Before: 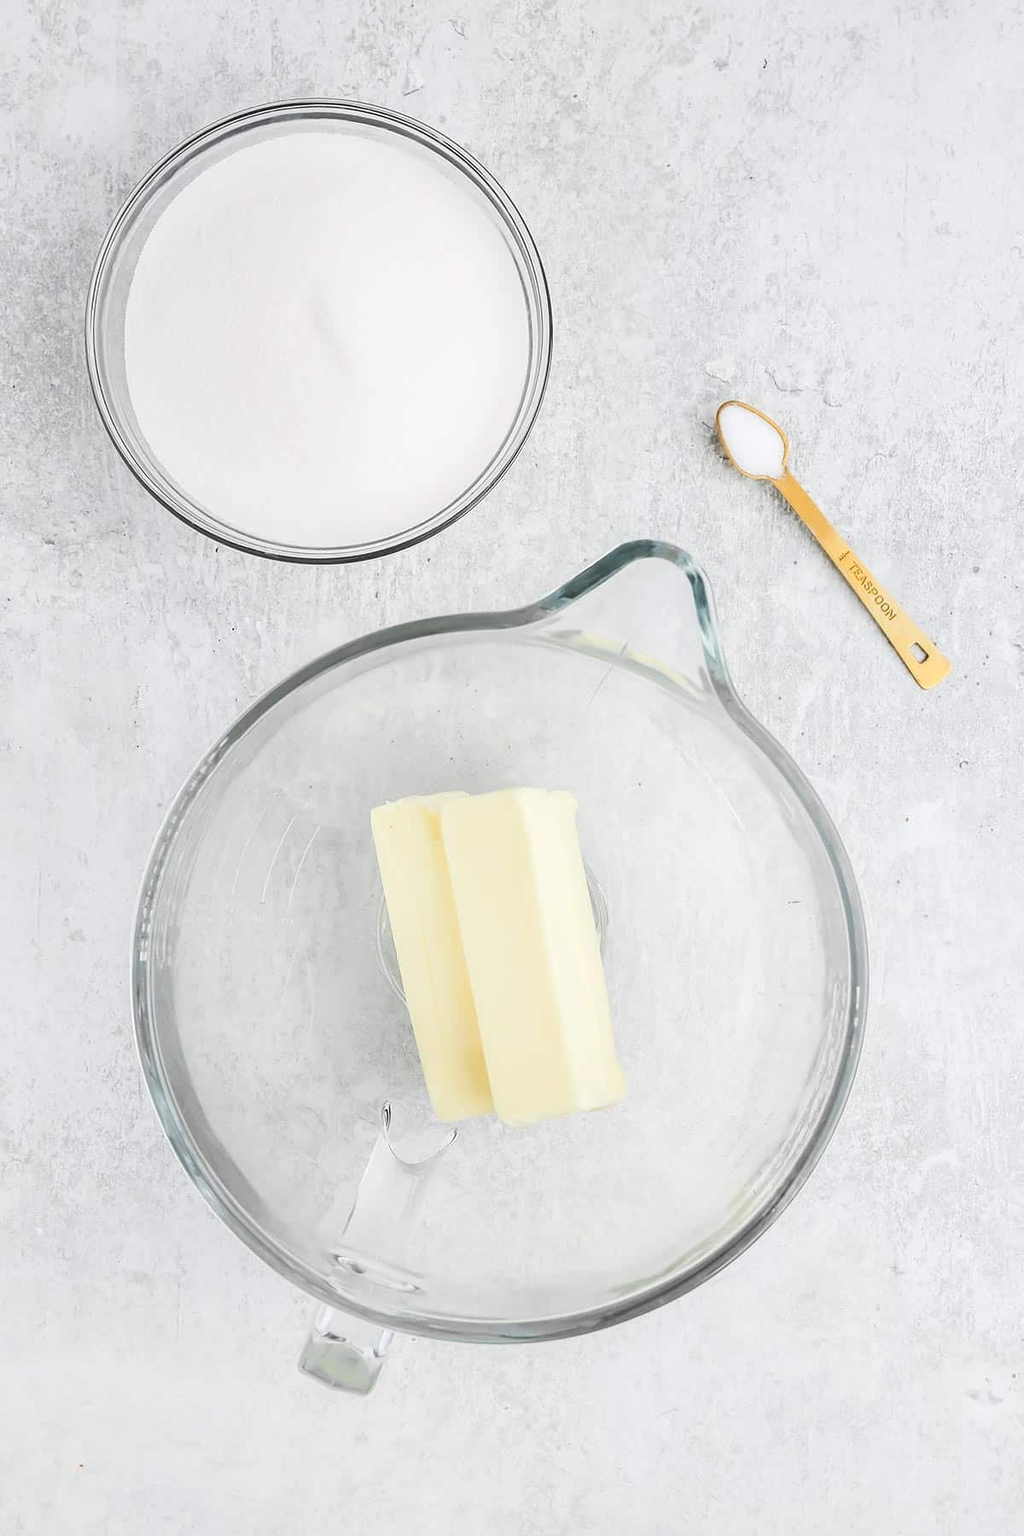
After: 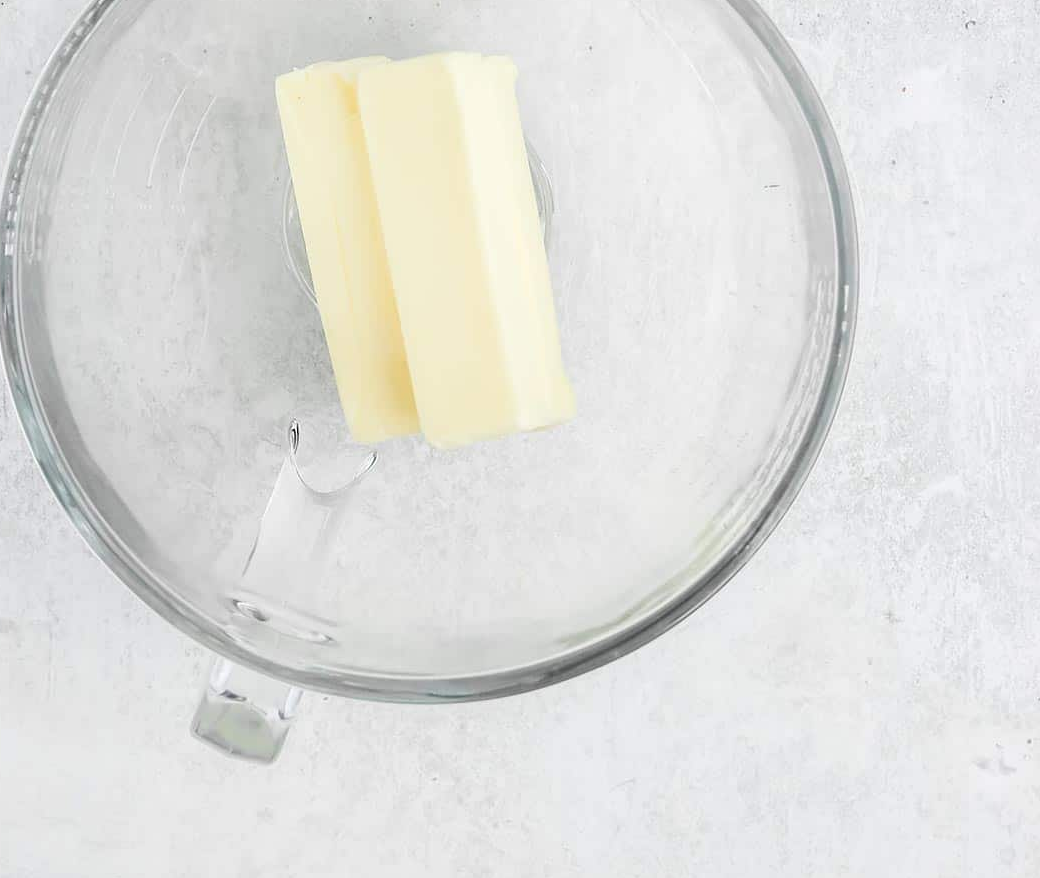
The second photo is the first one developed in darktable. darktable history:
crop and rotate: left 13.261%, top 48.416%, bottom 2.797%
